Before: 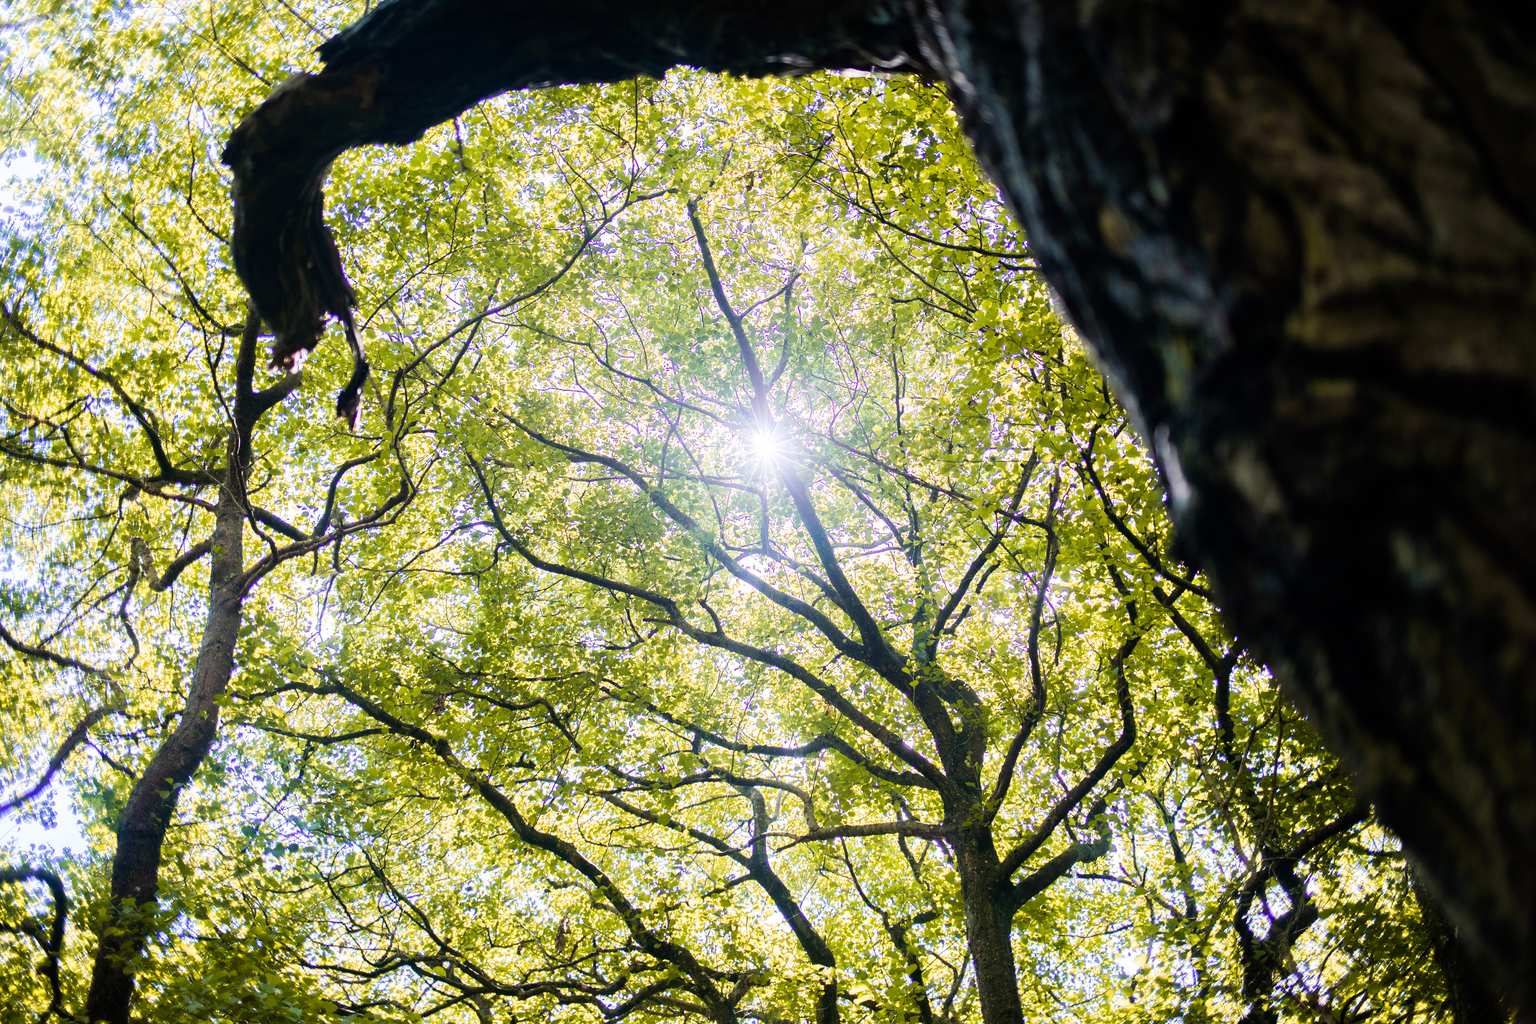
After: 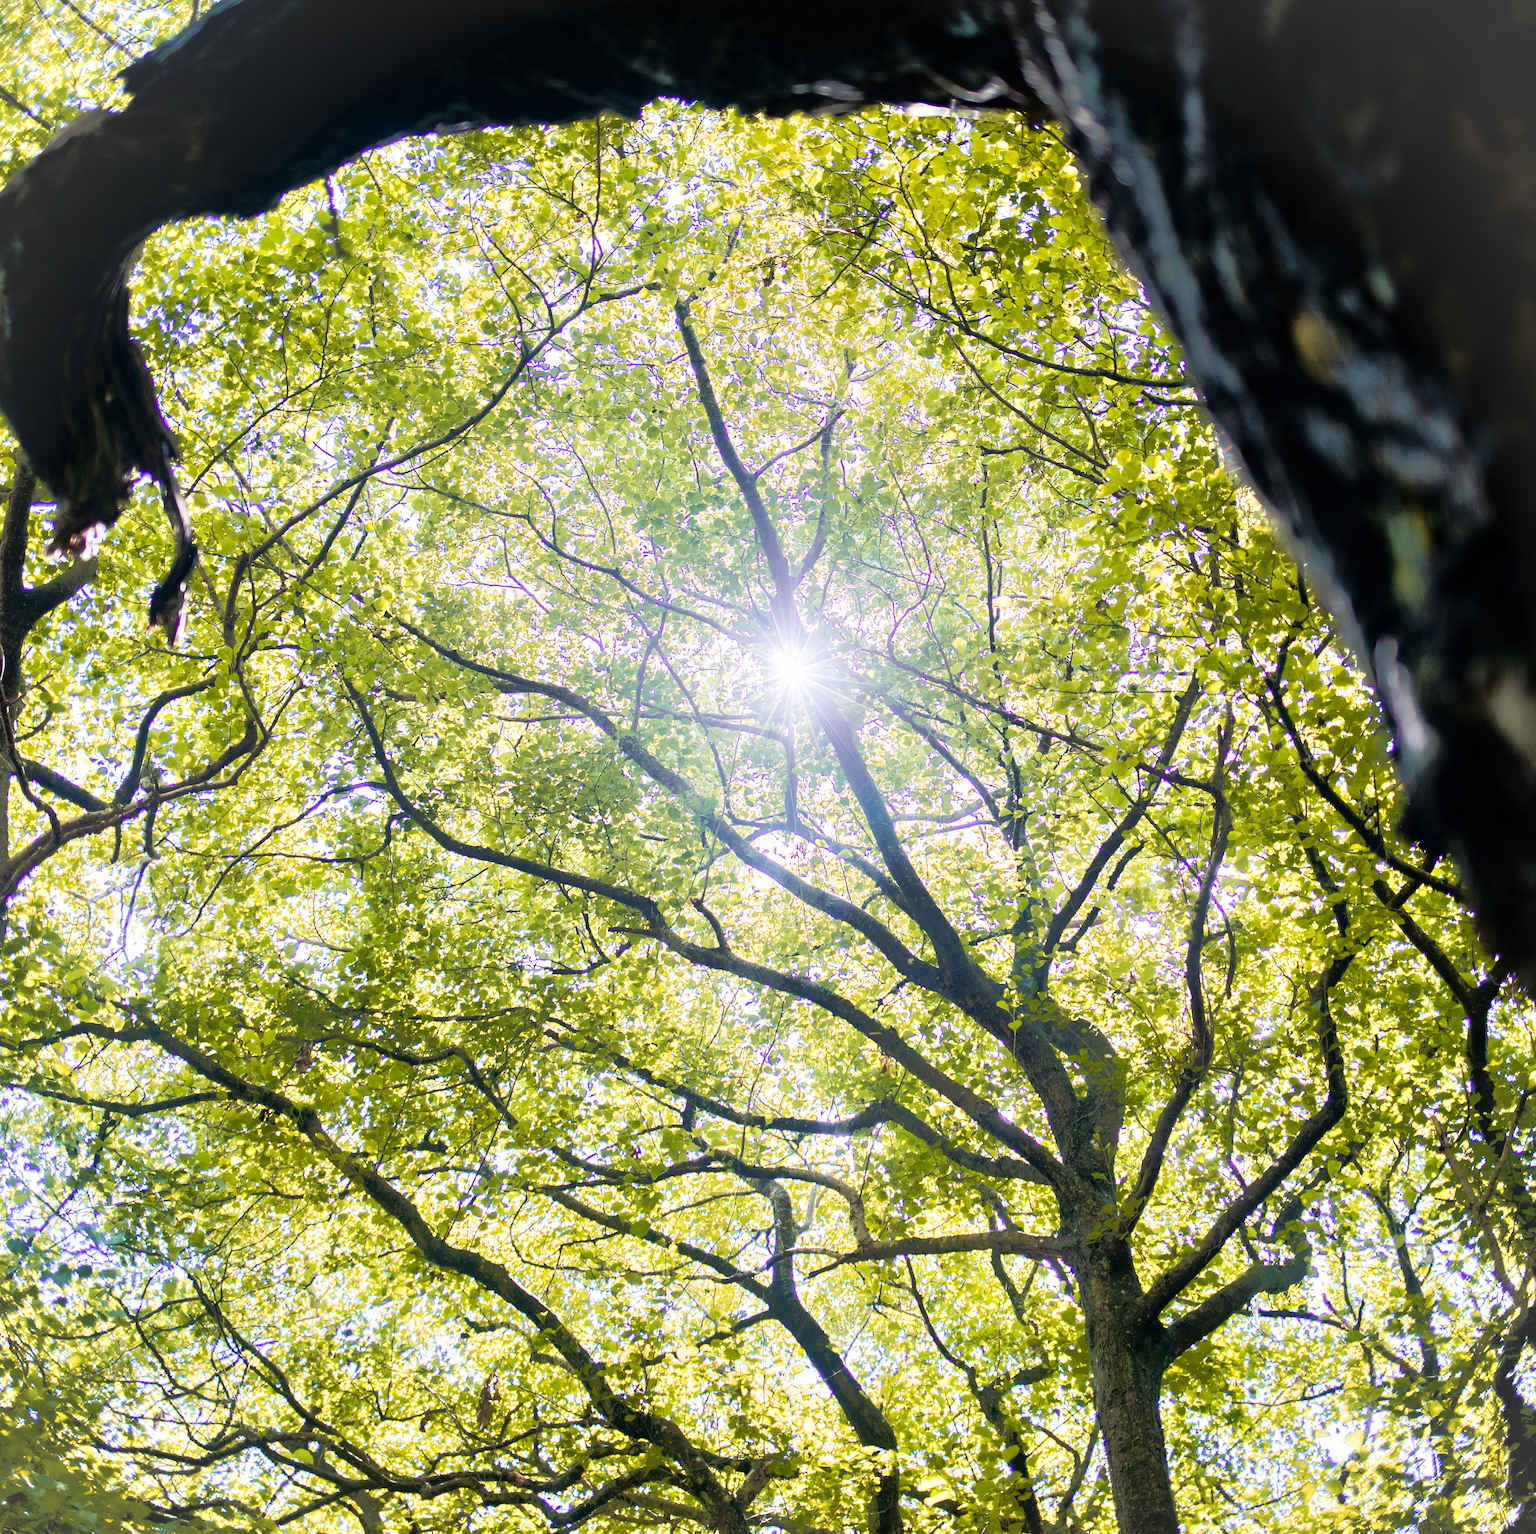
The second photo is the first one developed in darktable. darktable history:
tone equalizer: -8 EV -0.528 EV, -7 EV -0.319 EV, -6 EV -0.083 EV, -5 EV 0.413 EV, -4 EV 0.985 EV, -3 EV 0.791 EV, -2 EV -0.01 EV, -1 EV 0.14 EV, +0 EV -0.012 EV, smoothing 1
vignetting: fall-off start 100%, brightness 0.05, saturation 0
crop and rotate: left 15.446%, right 17.836%
